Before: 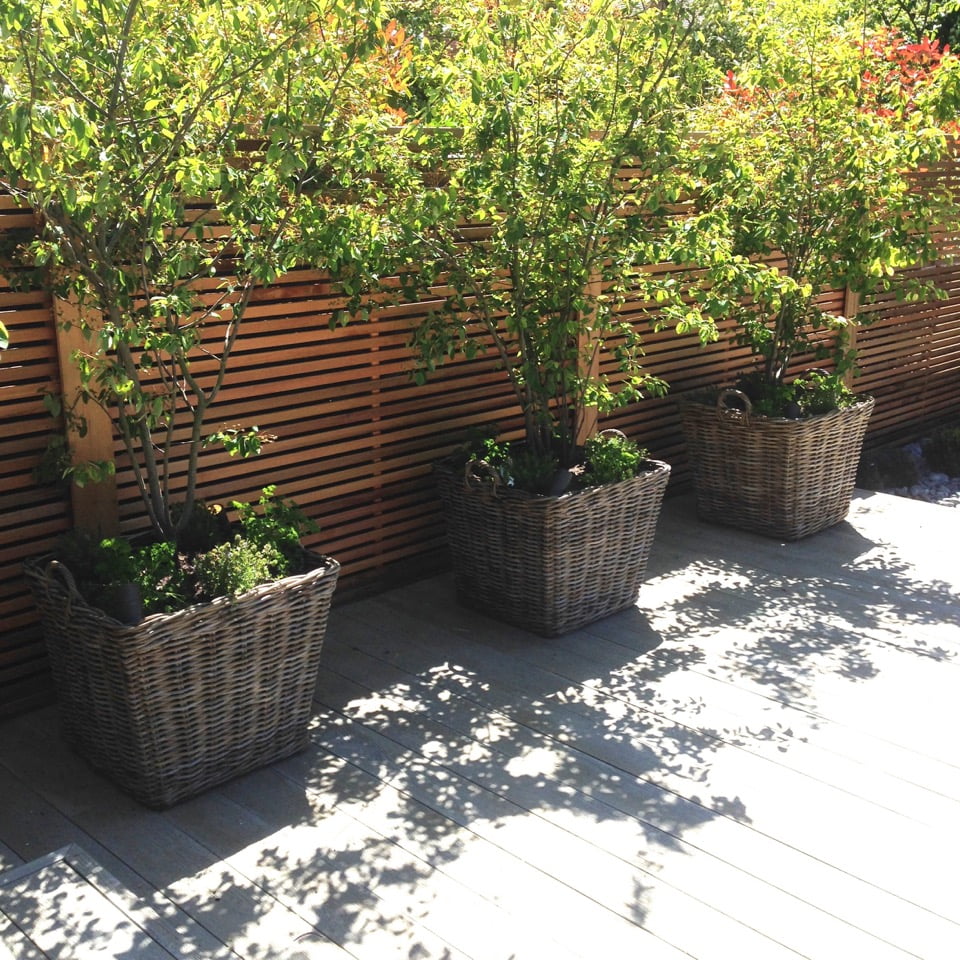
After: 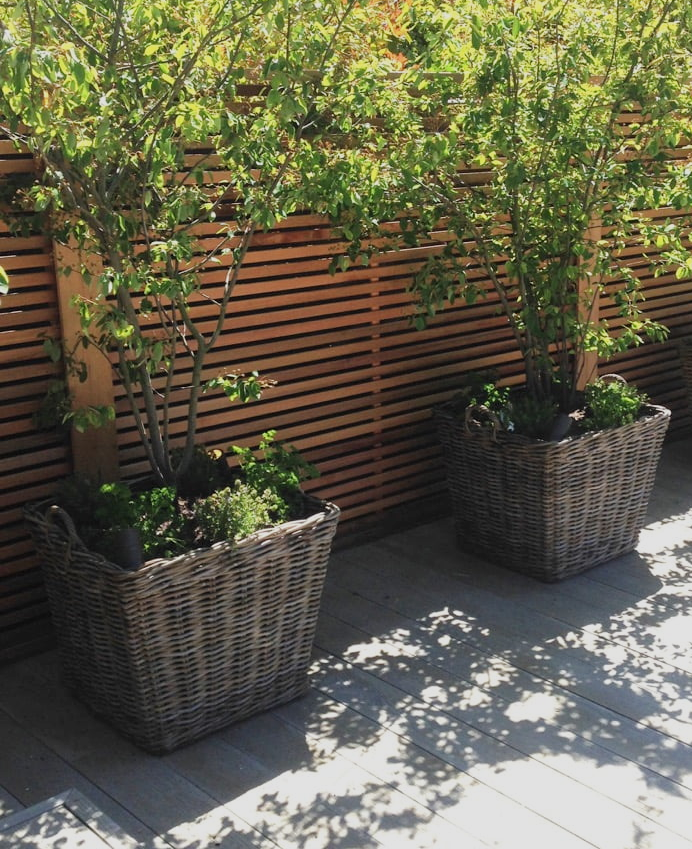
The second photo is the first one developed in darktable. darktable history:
filmic rgb: black relative exposure -15.01 EV, white relative exposure 3 EV, target black luminance 0%, hardness 9.3, latitude 98.72%, contrast 0.916, shadows ↔ highlights balance 0.569%, iterations of high-quality reconstruction 0
crop: top 5.772%, right 27.913%, bottom 5.718%
